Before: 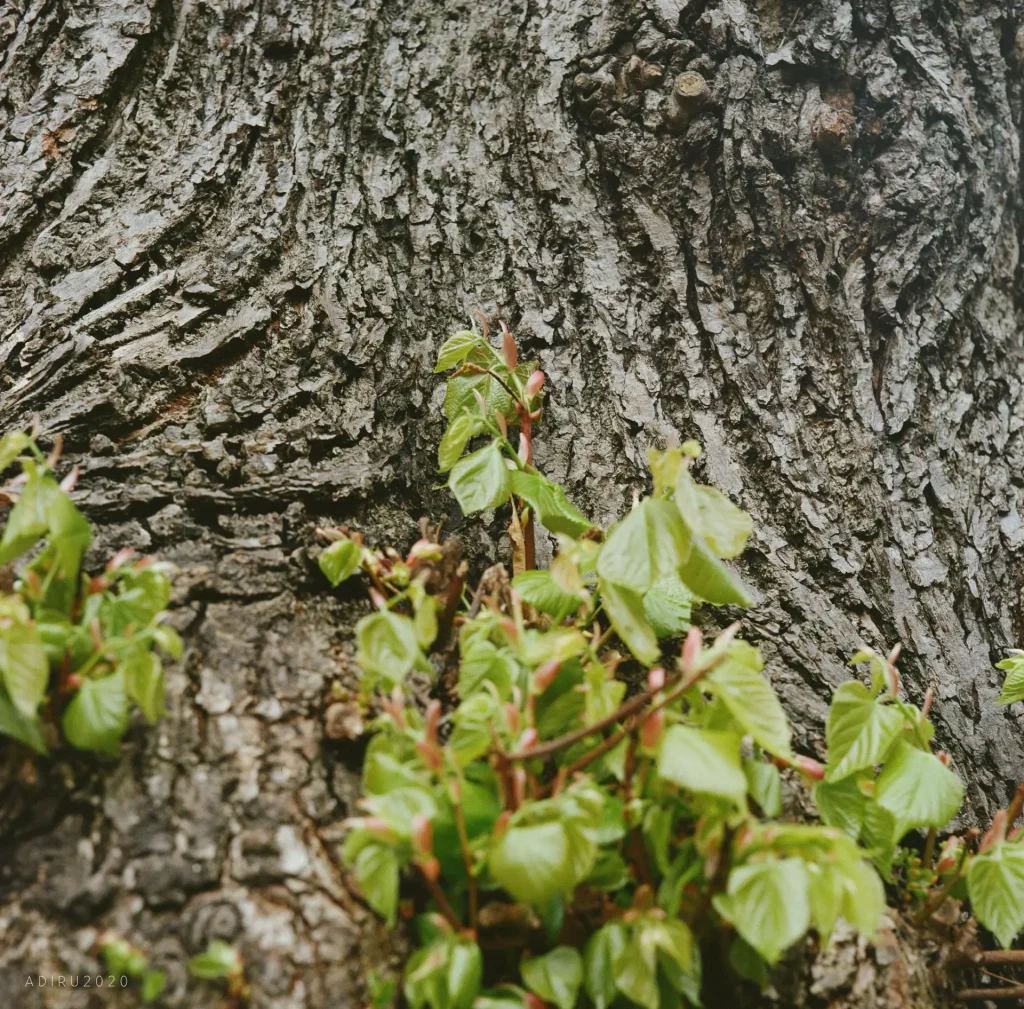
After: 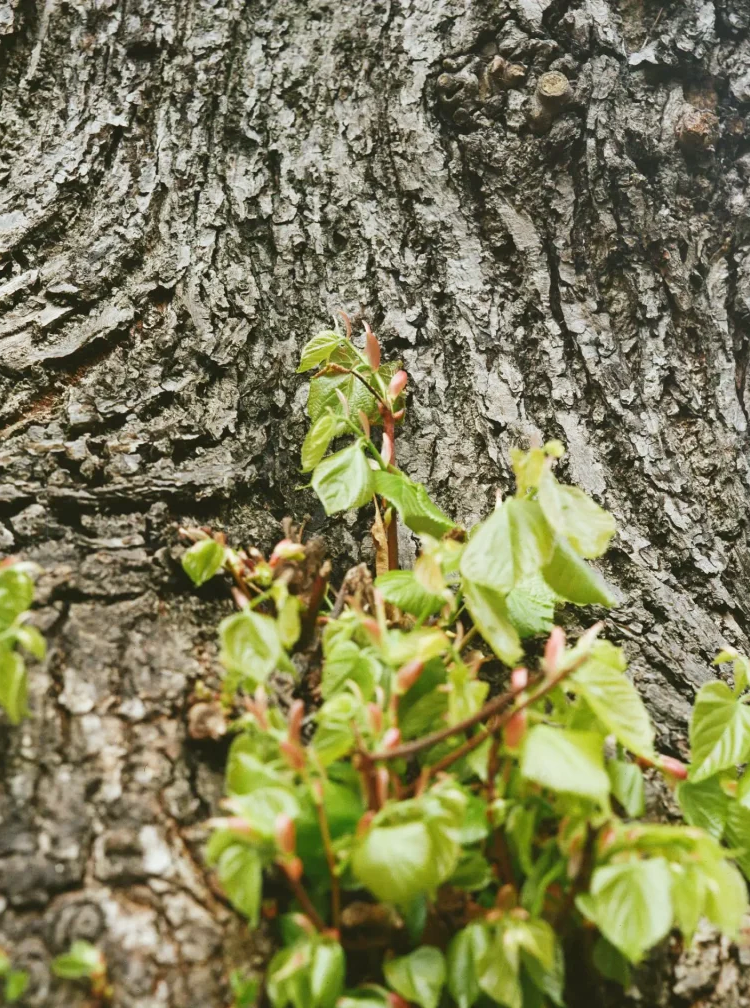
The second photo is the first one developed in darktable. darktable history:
base curve: curves: ch0 [(0, 0) (0.688, 0.865) (1, 1)], preserve colors none
crop: left 13.435%, top 0%, right 13.283%
